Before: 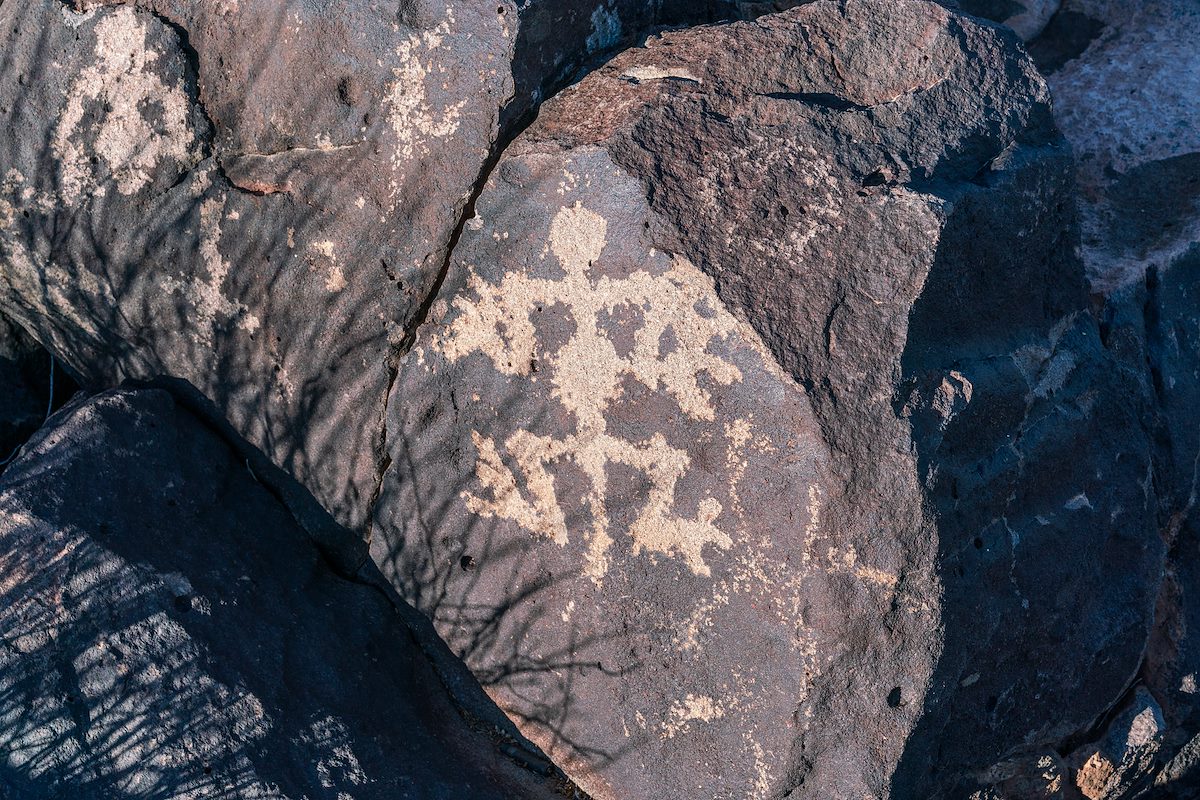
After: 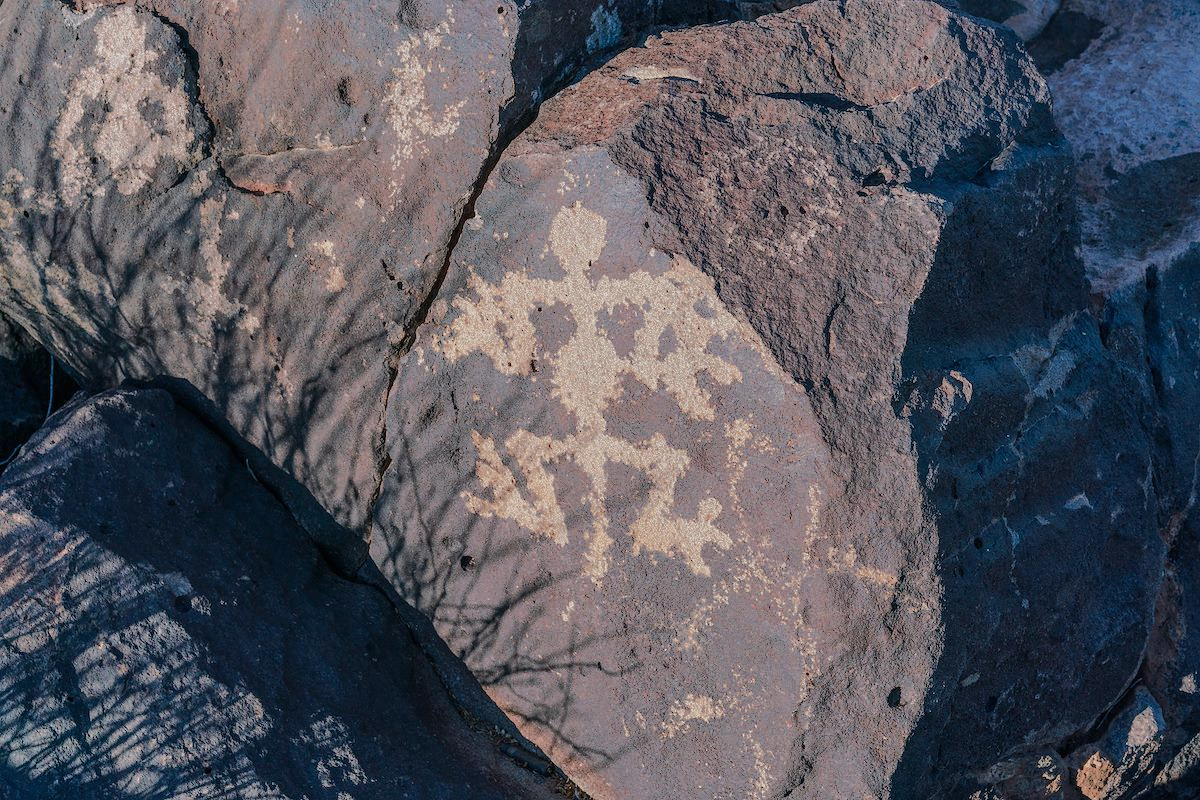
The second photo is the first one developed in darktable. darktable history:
tone equalizer: -8 EV -0.037 EV, -7 EV 0.041 EV, -6 EV -0.008 EV, -5 EV 0.008 EV, -4 EV -0.034 EV, -3 EV -0.229 EV, -2 EV -0.663 EV, -1 EV -1.01 EV, +0 EV -0.947 EV, edges refinement/feathering 500, mask exposure compensation -1.57 EV, preserve details no
exposure: black level correction 0, exposure 0.499 EV, compensate highlight preservation false
